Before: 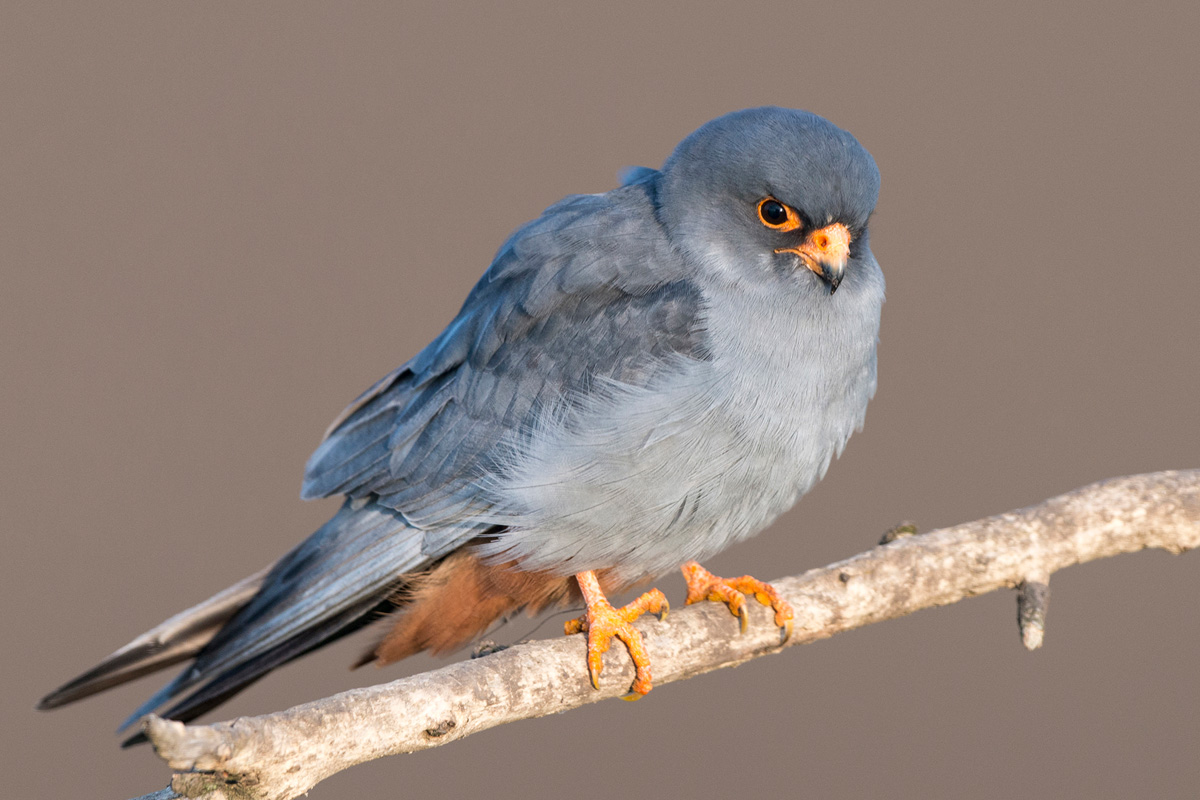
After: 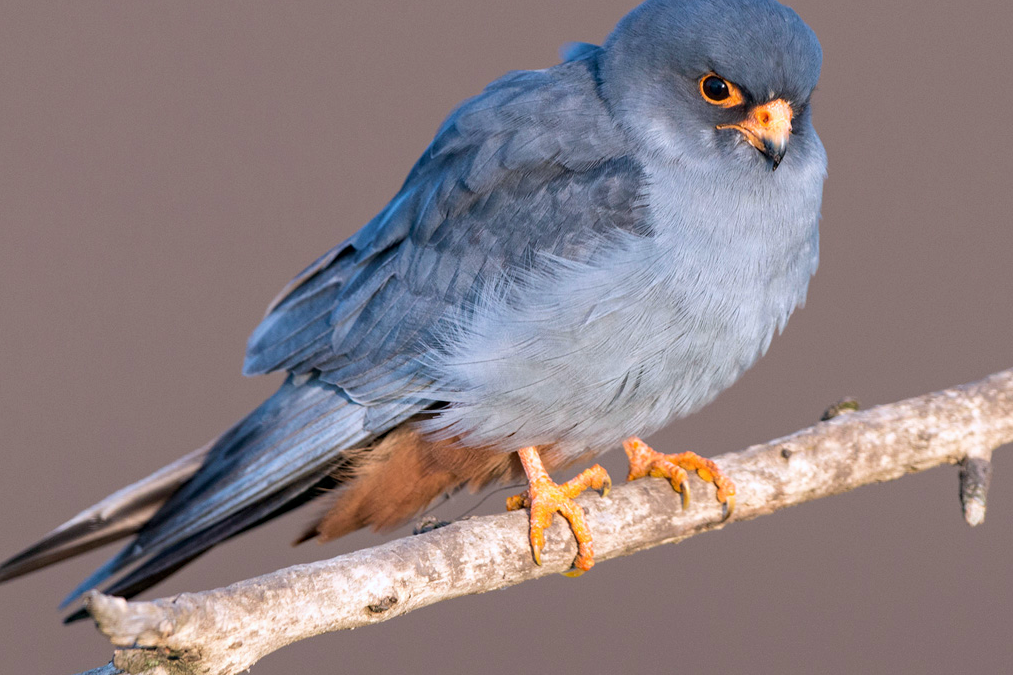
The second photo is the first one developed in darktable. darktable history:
haze removal: strength 0.12, distance 0.25, compatibility mode true, adaptive false
color calibration: illuminant as shot in camera, x 0.358, y 0.373, temperature 4628.91 K
velvia: strength 17%
crop and rotate: left 4.842%, top 15.51%, right 10.668%
tone equalizer: on, module defaults
